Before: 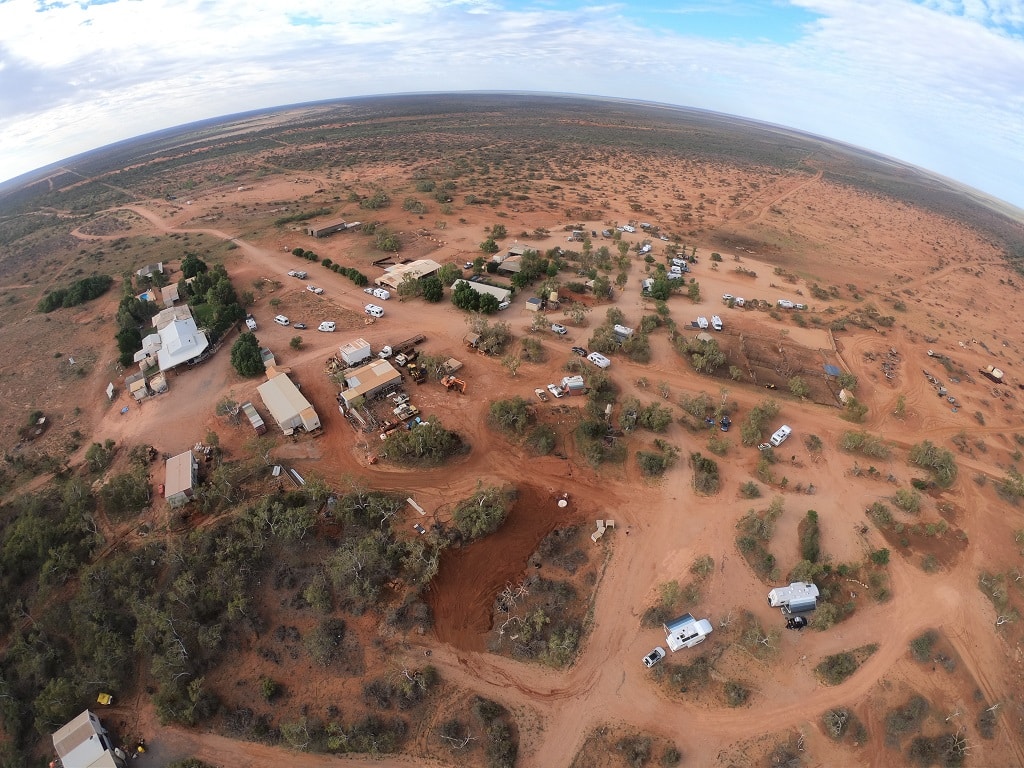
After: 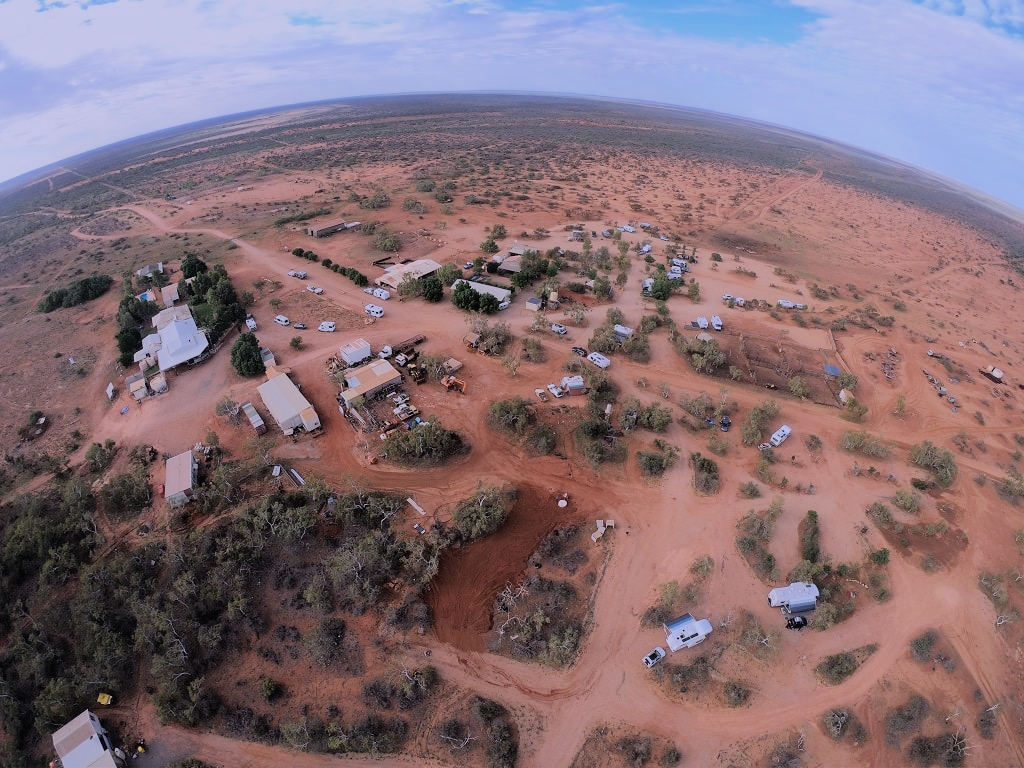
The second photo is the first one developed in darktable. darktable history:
filmic rgb: black relative exposure -7.15 EV, white relative exposure 5.36 EV, hardness 3.02, color science v6 (2022)
sharpen: radius 2.883, amount 0.868, threshold 47.523
color calibration: output R [1.063, -0.012, -0.003, 0], output B [-0.079, 0.047, 1, 0], illuminant custom, x 0.389, y 0.387, temperature 3838.64 K
